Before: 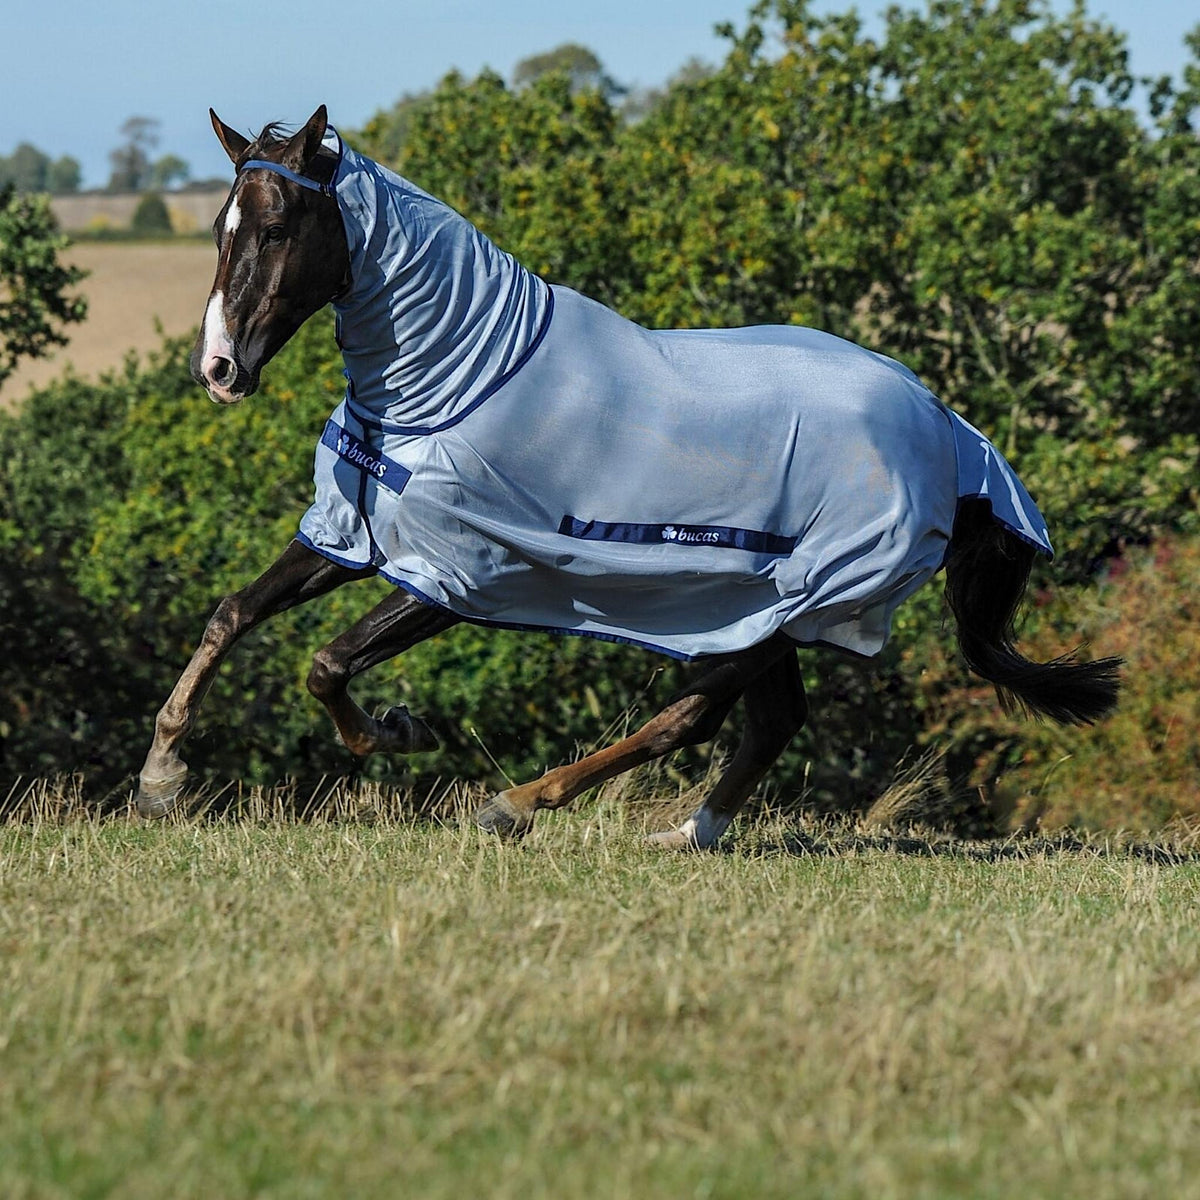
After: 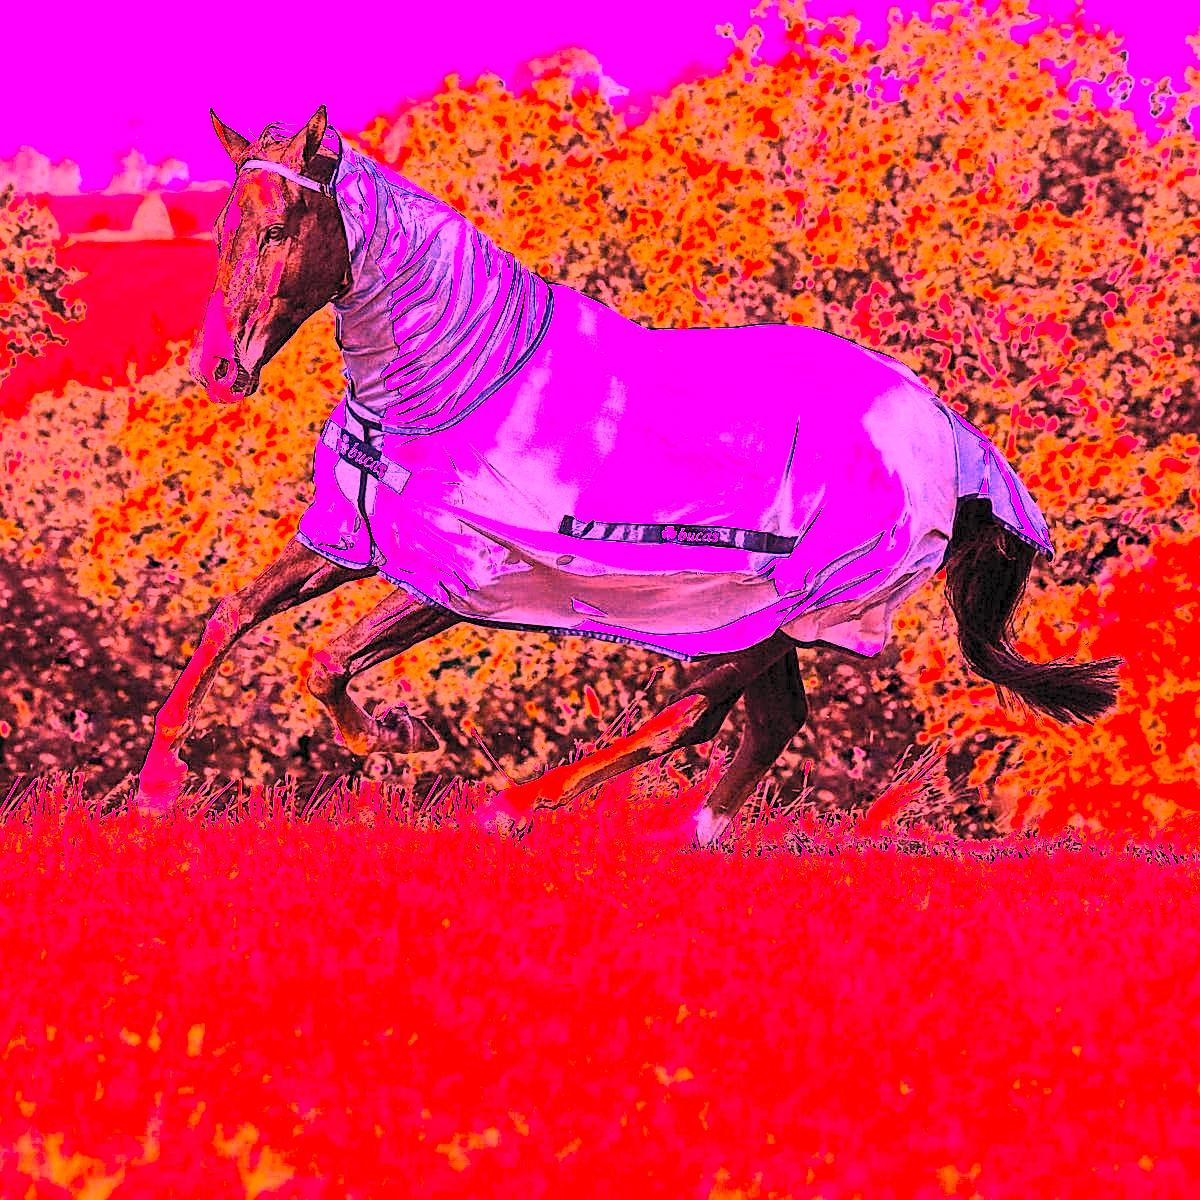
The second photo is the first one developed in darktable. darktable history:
sharpen: on, module defaults
contrast brightness saturation: contrast 0.39, brightness 0.53
color balance: output saturation 120%
white balance: red 4.26, blue 1.802
